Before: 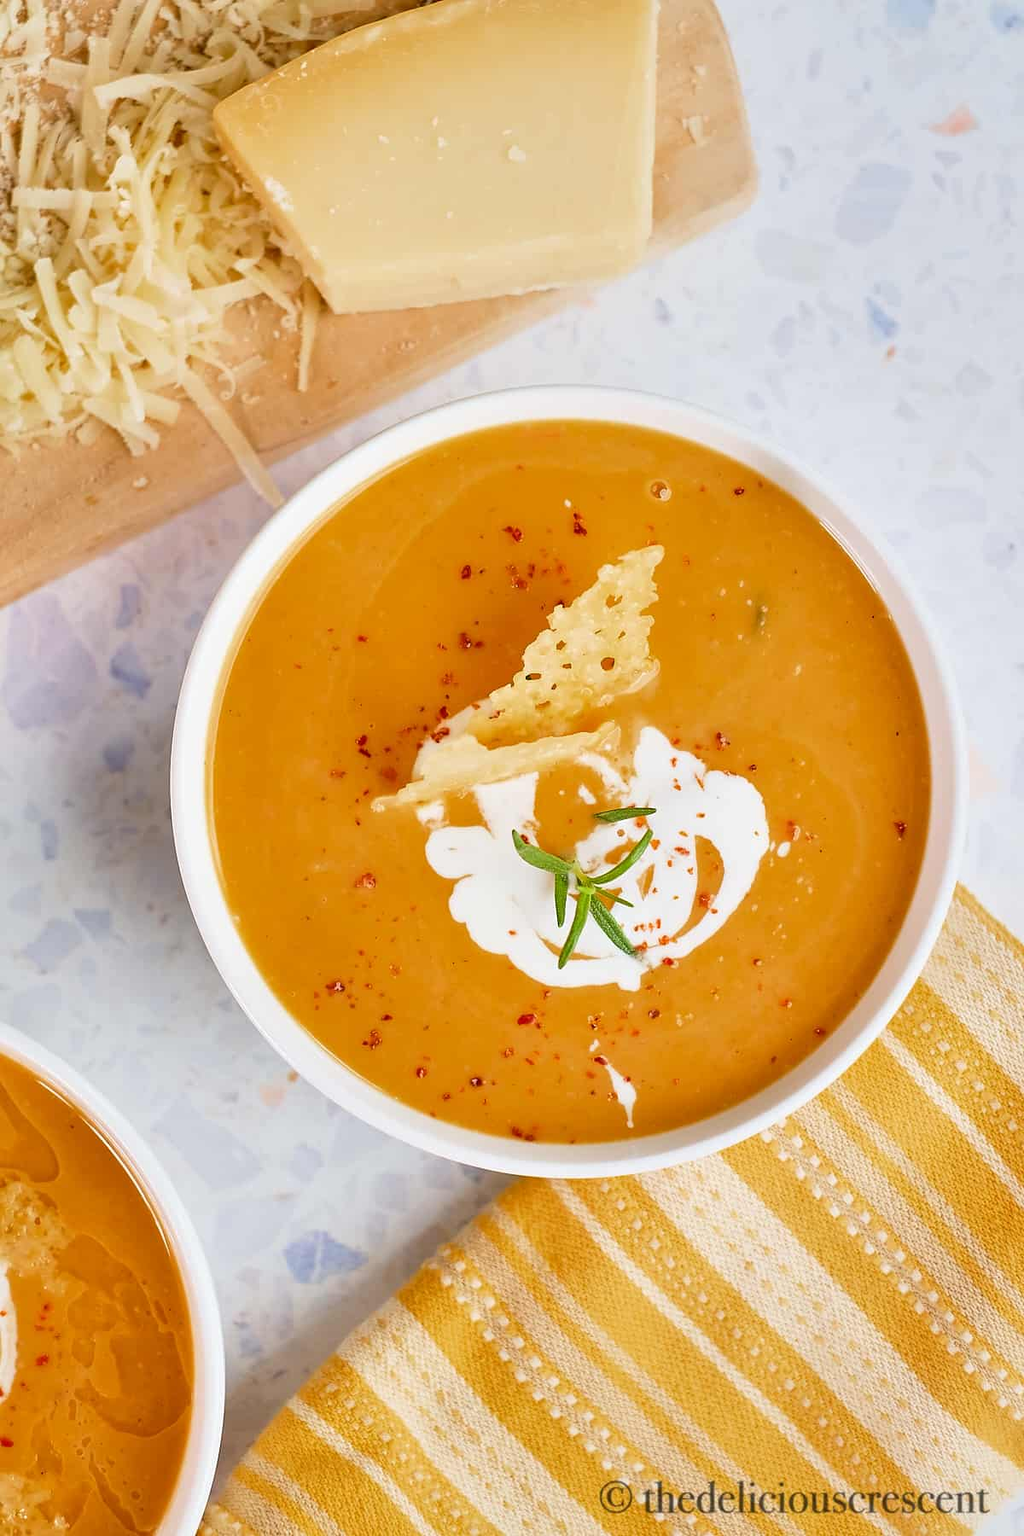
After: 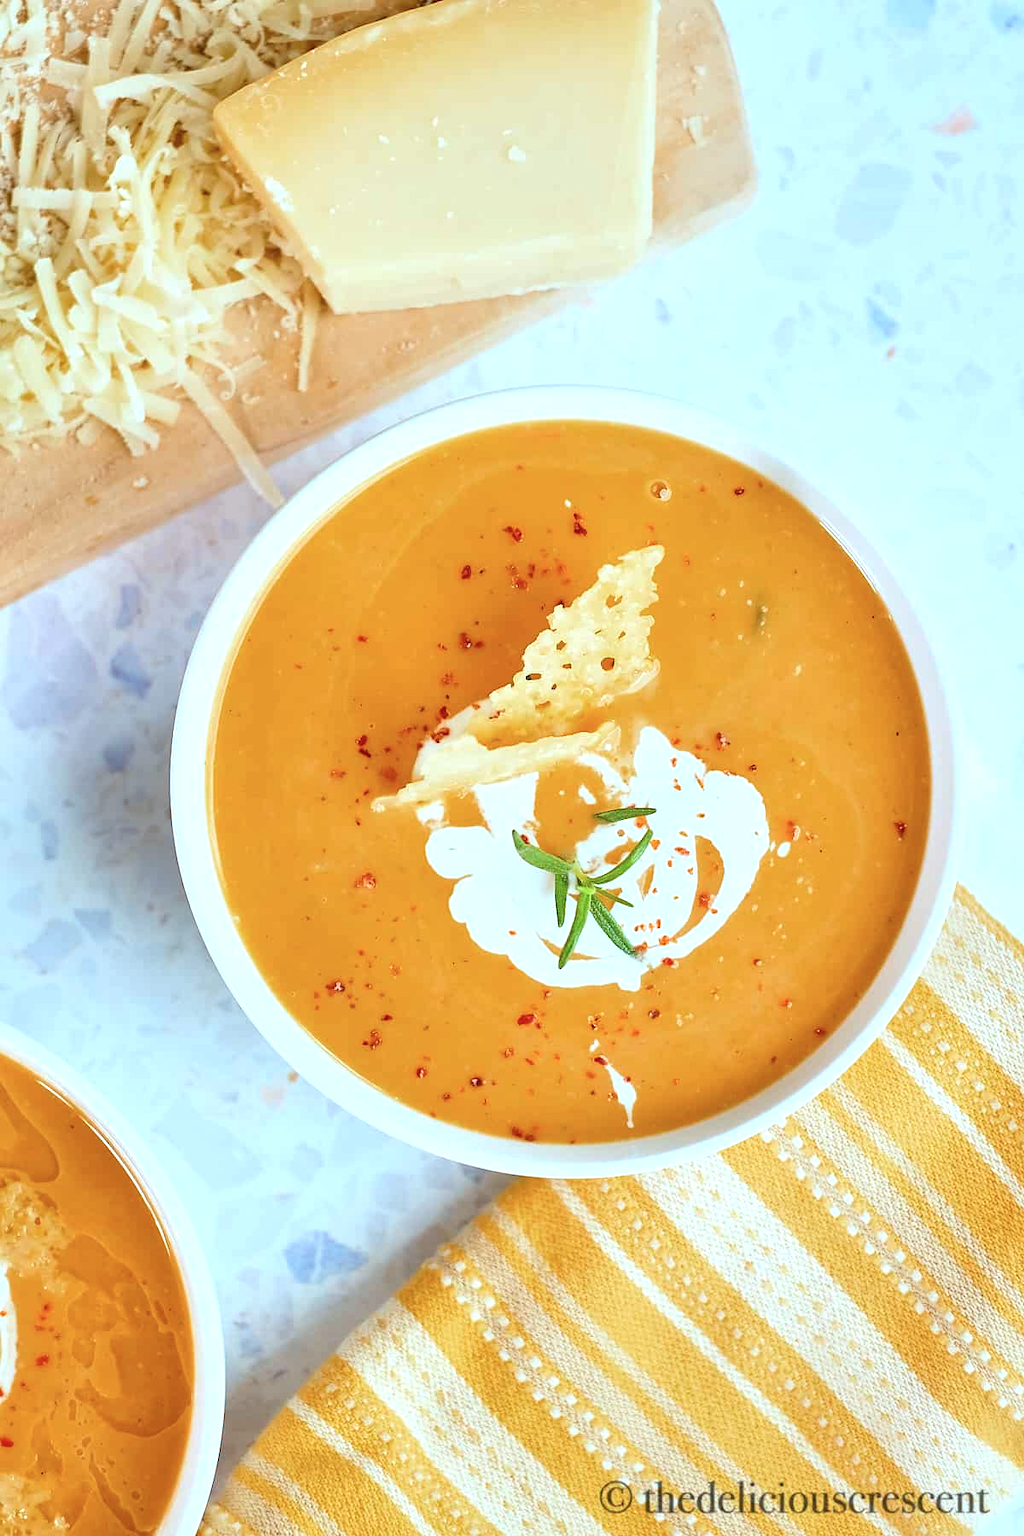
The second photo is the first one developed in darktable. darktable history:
color correction: highlights a* -11.33, highlights b* -14.87
exposure: exposure 0.406 EV, compensate highlight preservation false
